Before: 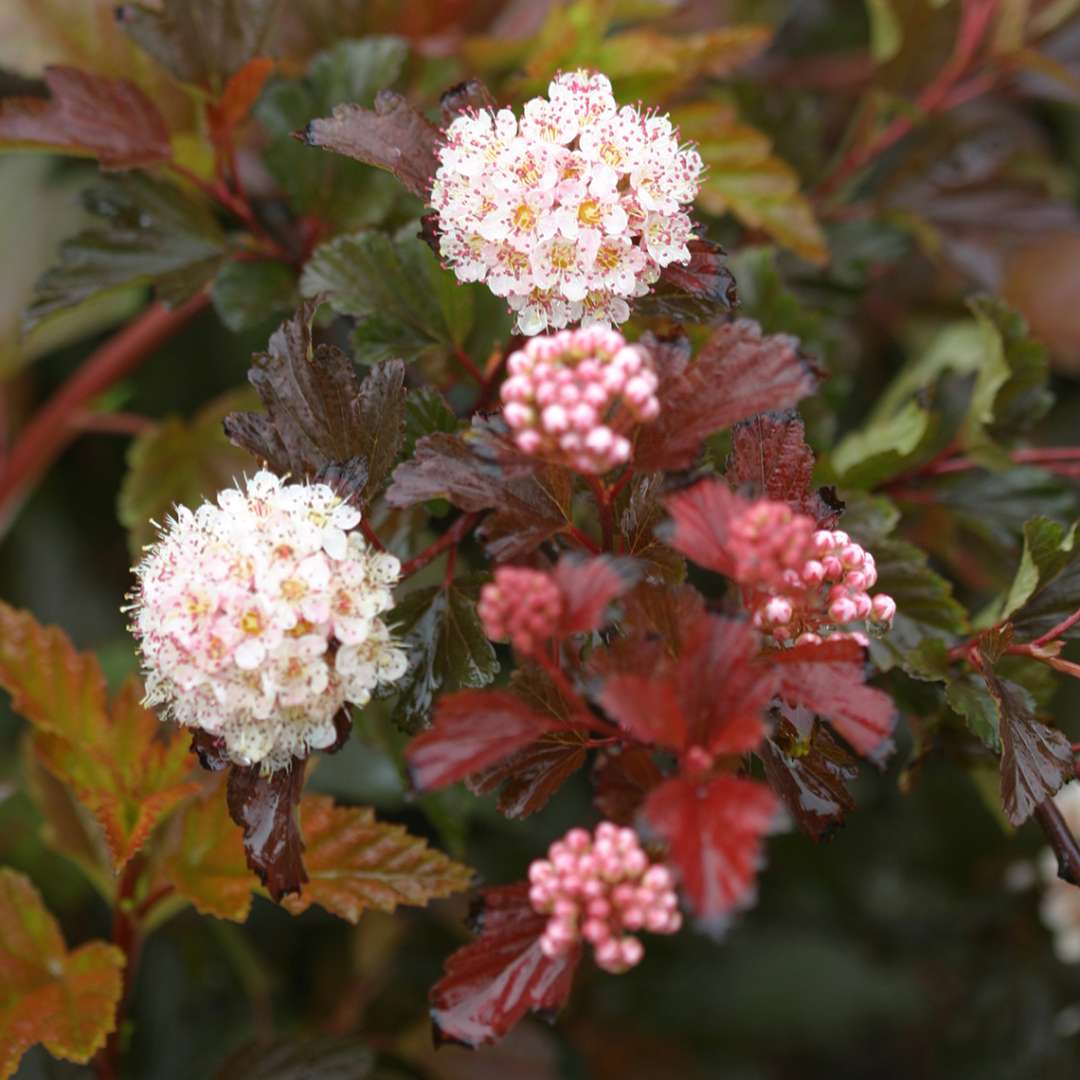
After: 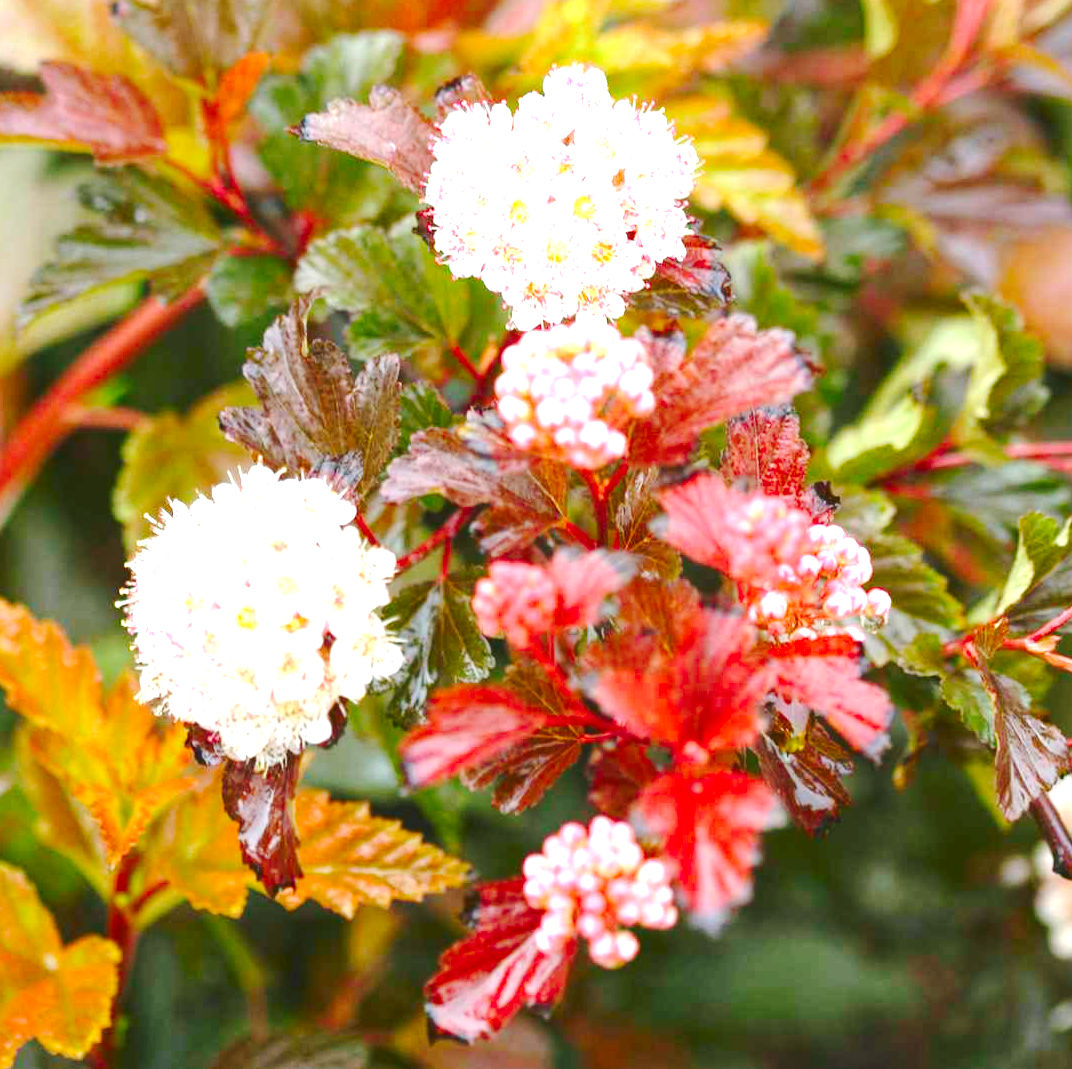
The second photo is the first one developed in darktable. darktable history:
exposure: black level correction 0, exposure 1.707 EV, compensate highlight preservation false
crop: left 0.472%, top 0.478%, right 0.195%, bottom 0.498%
local contrast: highlights 106%, shadows 102%, detail 119%, midtone range 0.2
color balance rgb: shadows lift › chroma 1.007%, shadows lift › hue 215.22°, perceptual saturation grading › global saturation 20.611%, perceptual saturation grading › highlights -19.891%, perceptual saturation grading › shadows 29.396%
tone curve: curves: ch0 [(0, 0) (0.003, 0.06) (0.011, 0.071) (0.025, 0.085) (0.044, 0.104) (0.069, 0.123) (0.1, 0.146) (0.136, 0.167) (0.177, 0.205) (0.224, 0.248) (0.277, 0.309) (0.335, 0.384) (0.399, 0.467) (0.468, 0.553) (0.543, 0.633) (0.623, 0.698) (0.709, 0.769) (0.801, 0.841) (0.898, 0.912) (1, 1)], preserve colors none
contrast brightness saturation: contrast 0.081, saturation 0.201
